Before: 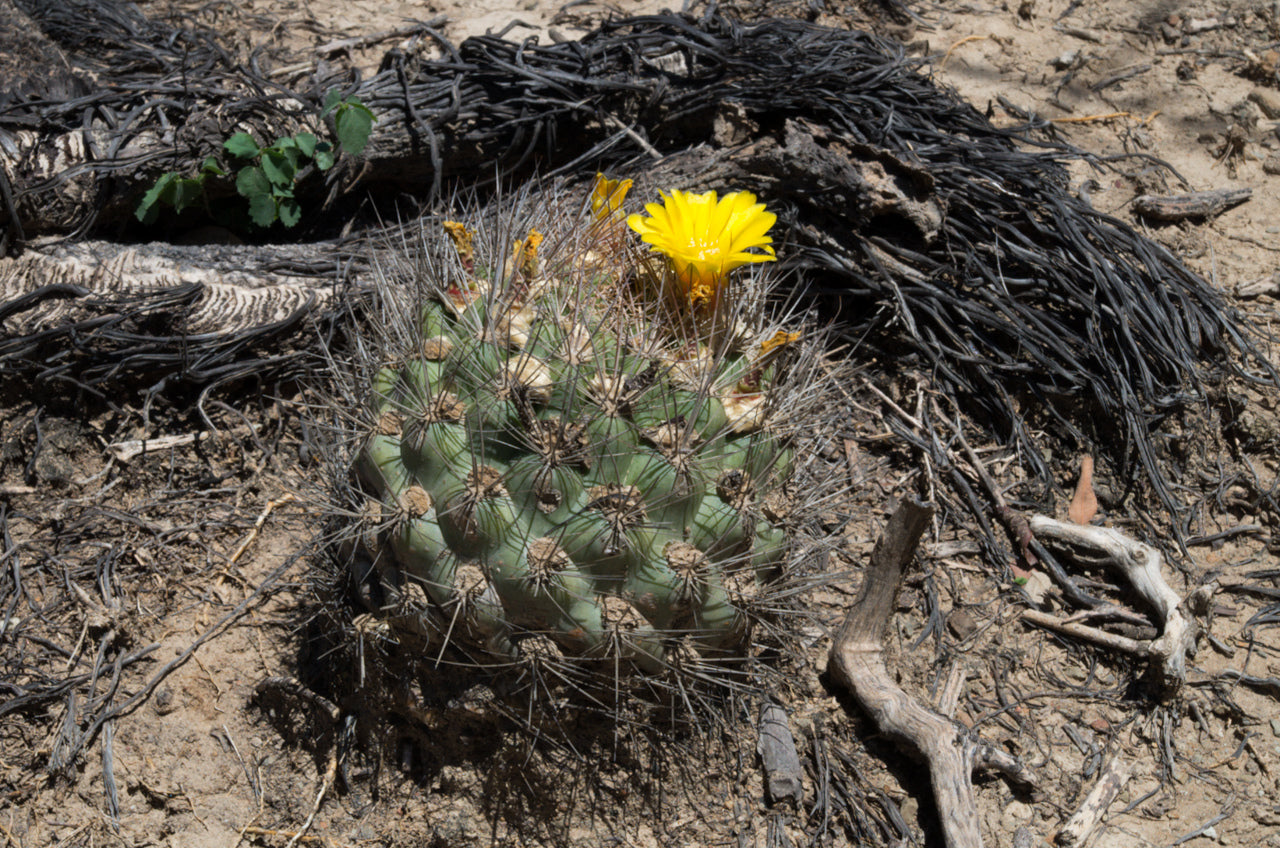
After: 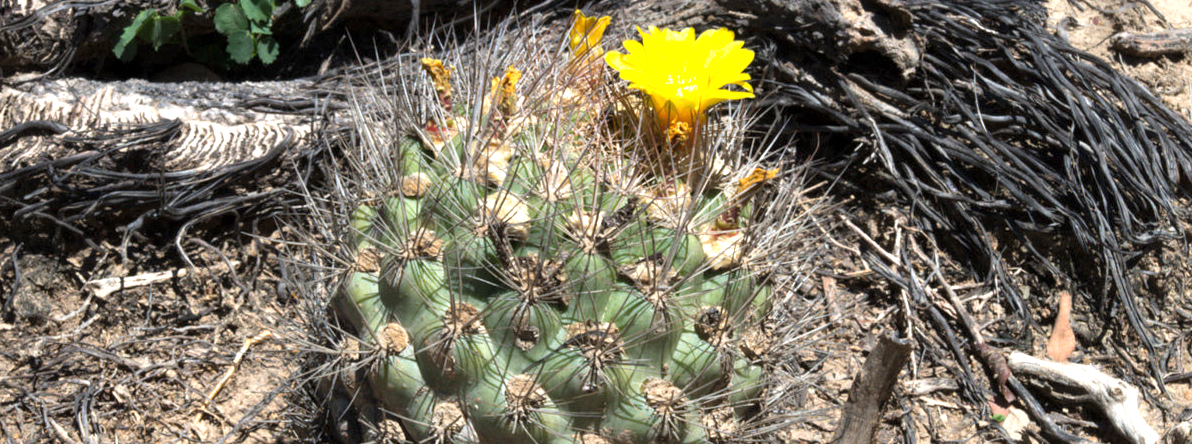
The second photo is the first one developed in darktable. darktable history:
exposure: exposure 0.943 EV, compensate highlight preservation false
crop: left 1.744%, top 19.225%, right 5.069%, bottom 28.357%
